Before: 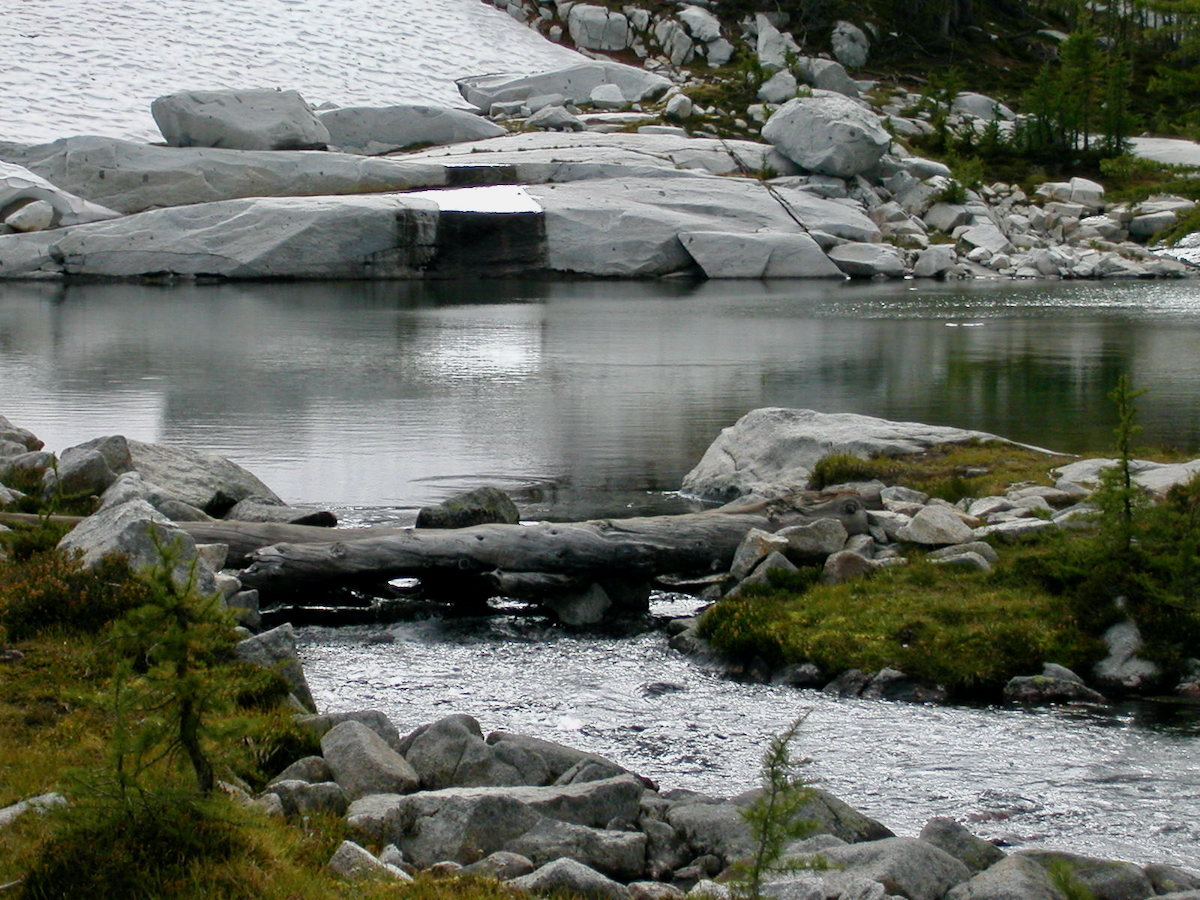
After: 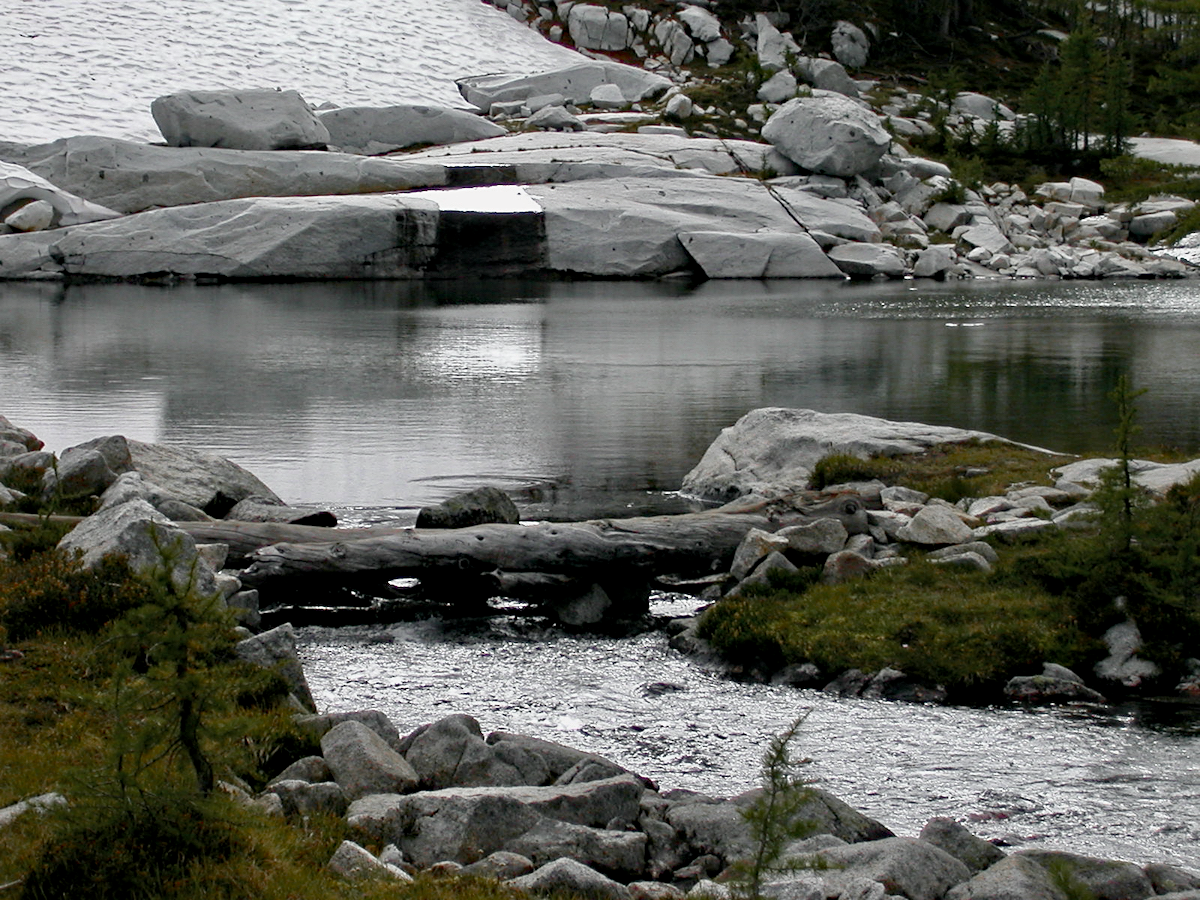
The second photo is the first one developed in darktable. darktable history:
sharpen: amount 0.2
color zones: curves: ch0 [(0, 0.48) (0.209, 0.398) (0.305, 0.332) (0.429, 0.493) (0.571, 0.5) (0.714, 0.5) (0.857, 0.5) (1, 0.48)]; ch1 [(0, 0.736) (0.143, 0.625) (0.225, 0.371) (0.429, 0.256) (0.571, 0.241) (0.714, 0.213) (0.857, 0.48) (1, 0.736)]; ch2 [(0, 0.448) (0.143, 0.498) (0.286, 0.5) (0.429, 0.5) (0.571, 0.5) (0.714, 0.5) (0.857, 0.5) (1, 0.448)]
haze removal: compatibility mode true, adaptive false
